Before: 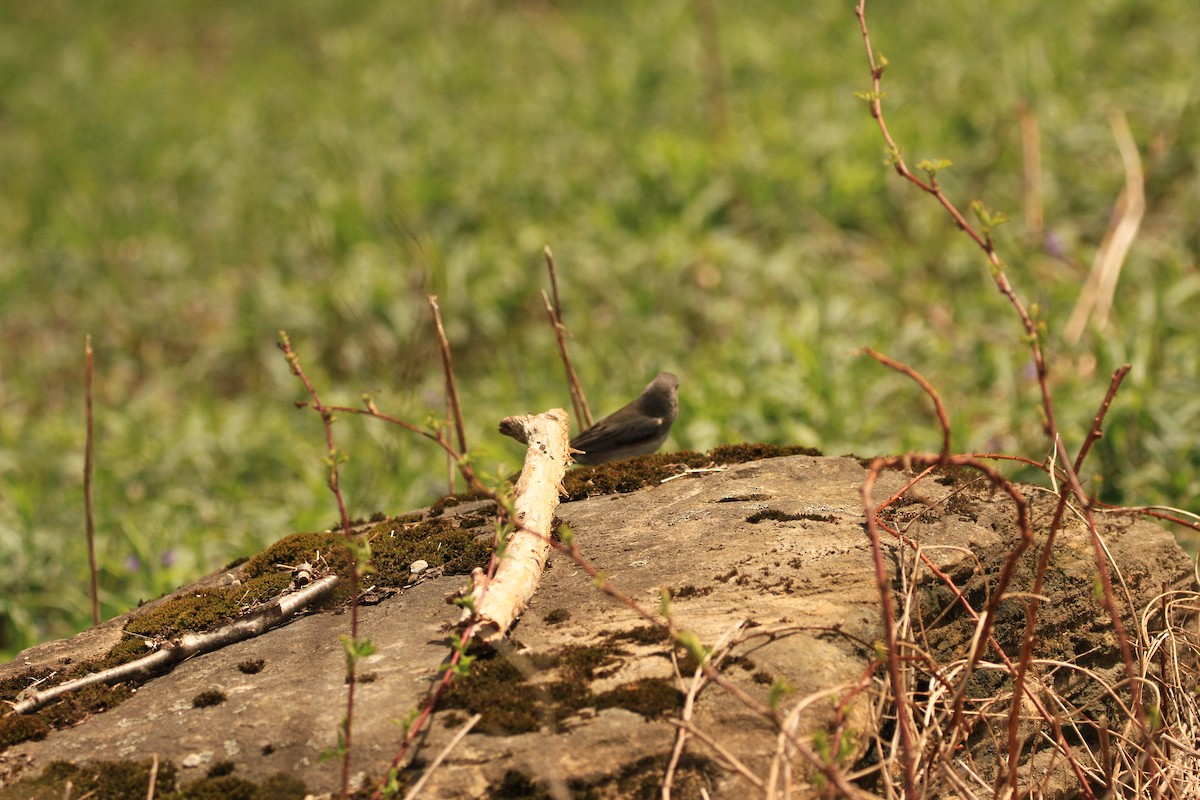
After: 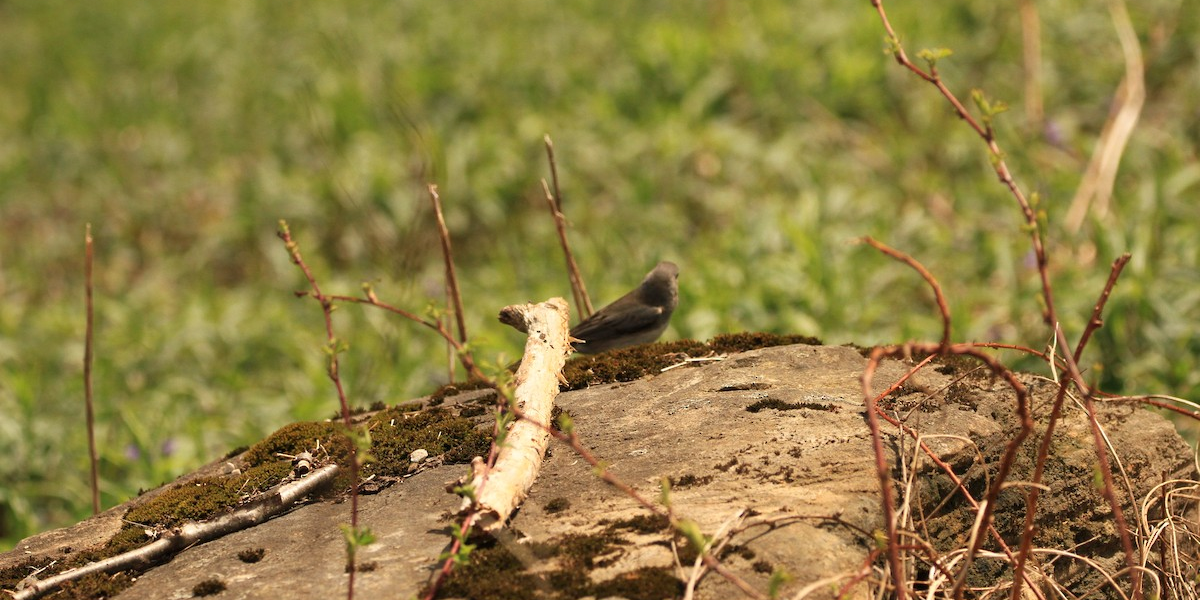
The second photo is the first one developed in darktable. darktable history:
crop: top 13.898%, bottom 10.991%
